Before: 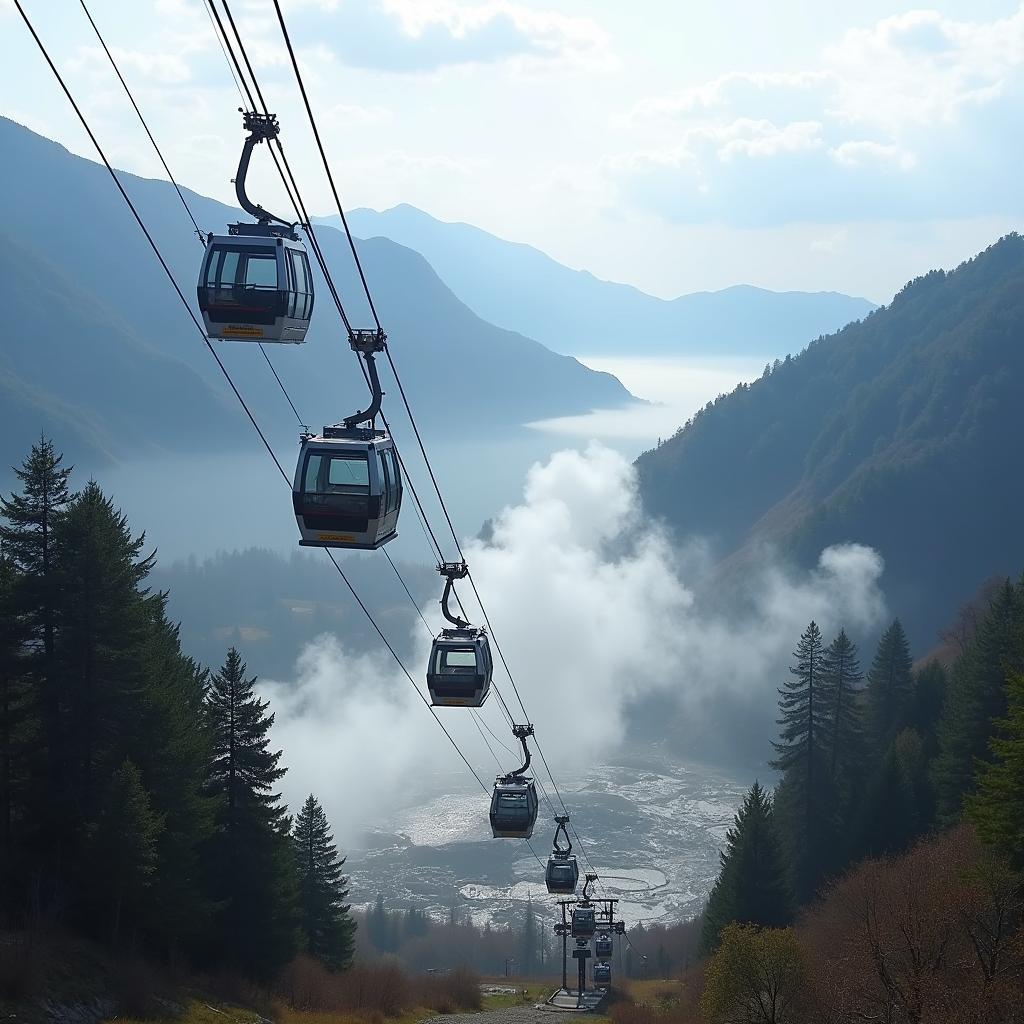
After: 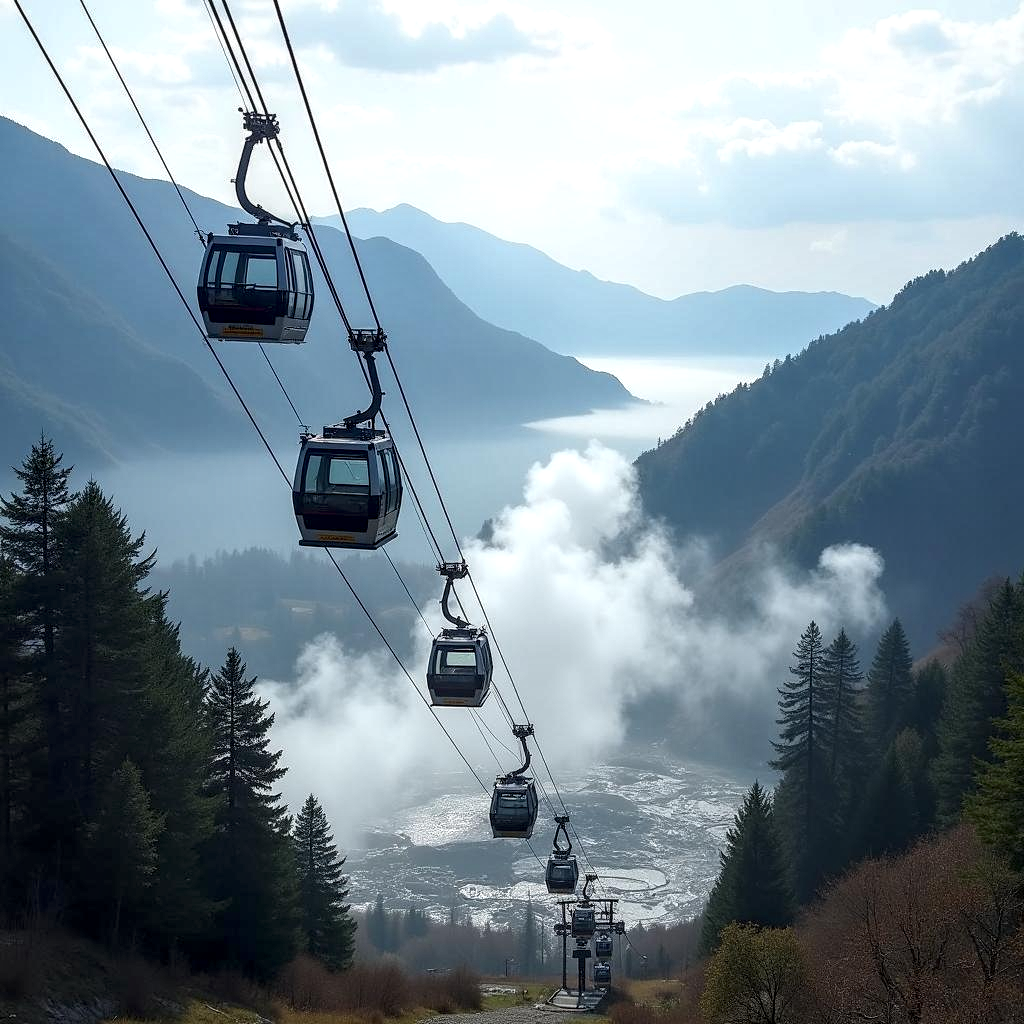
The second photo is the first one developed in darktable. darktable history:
local contrast: detail 160%
exposure: compensate highlight preservation false
